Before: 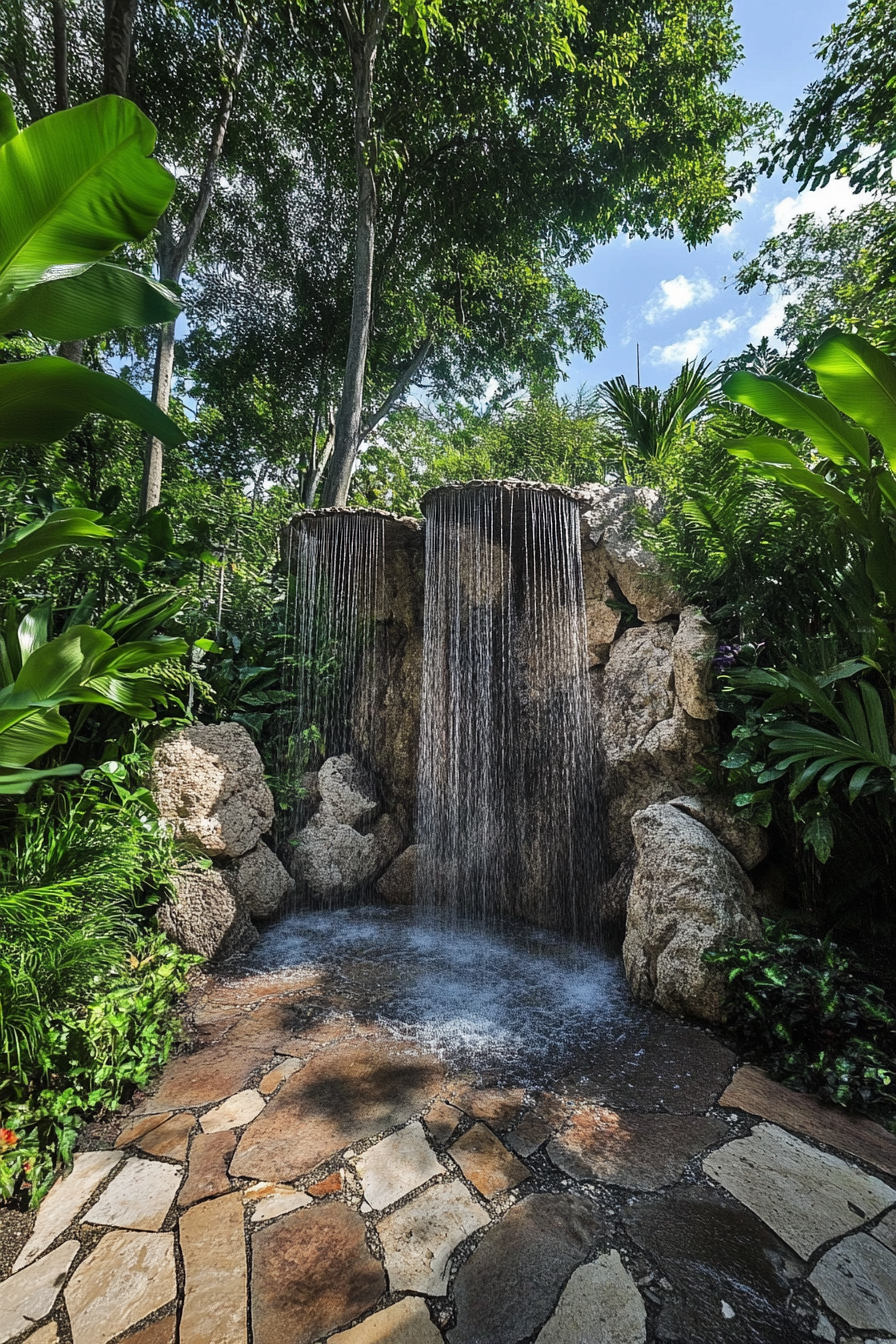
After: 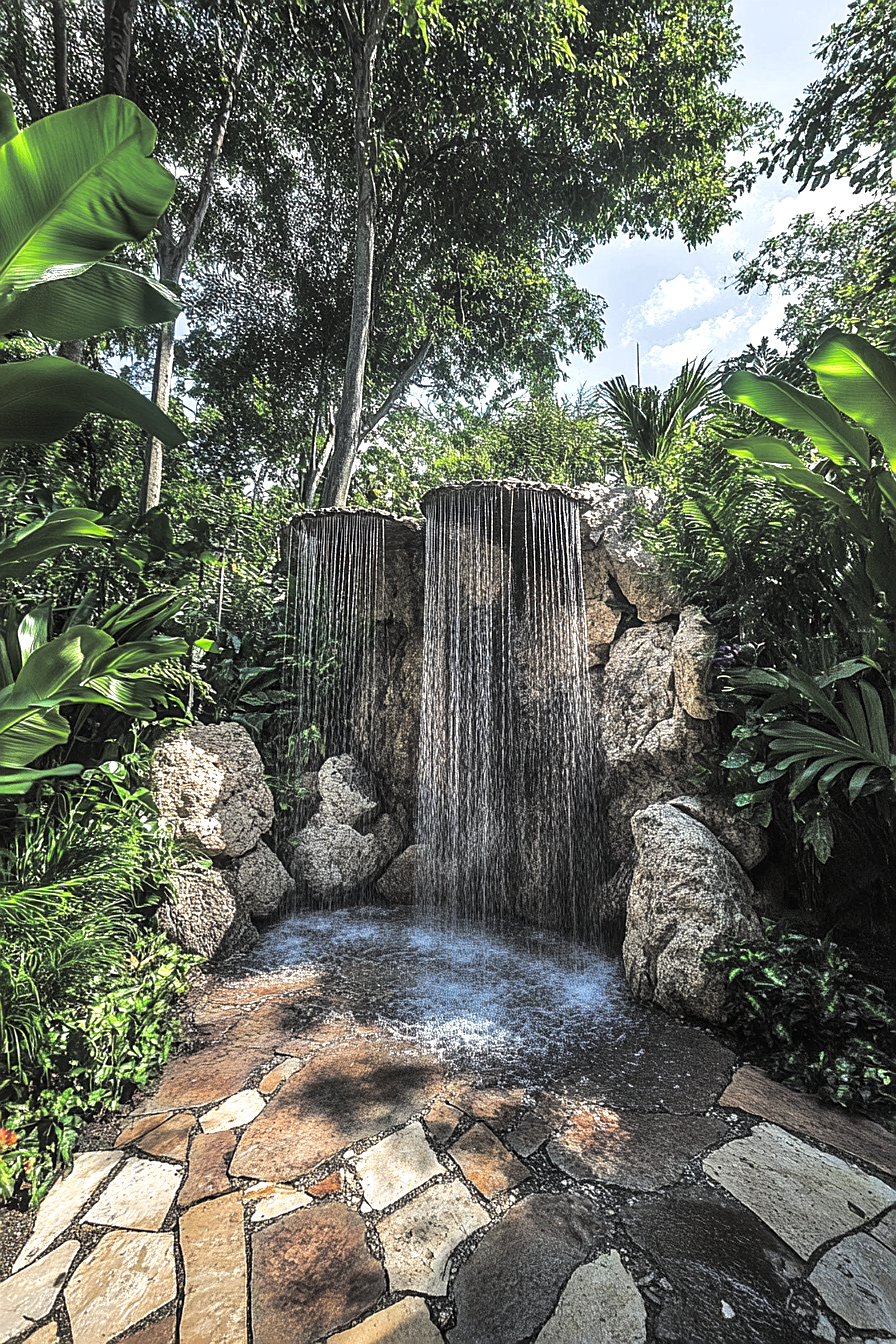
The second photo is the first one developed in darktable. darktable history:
local contrast: on, module defaults
sharpen: on, module defaults
exposure: black level correction -0.002, exposure 0.54 EV, compensate highlight preservation false
split-toning: shadows › hue 43.2°, shadows › saturation 0, highlights › hue 50.4°, highlights › saturation 1
